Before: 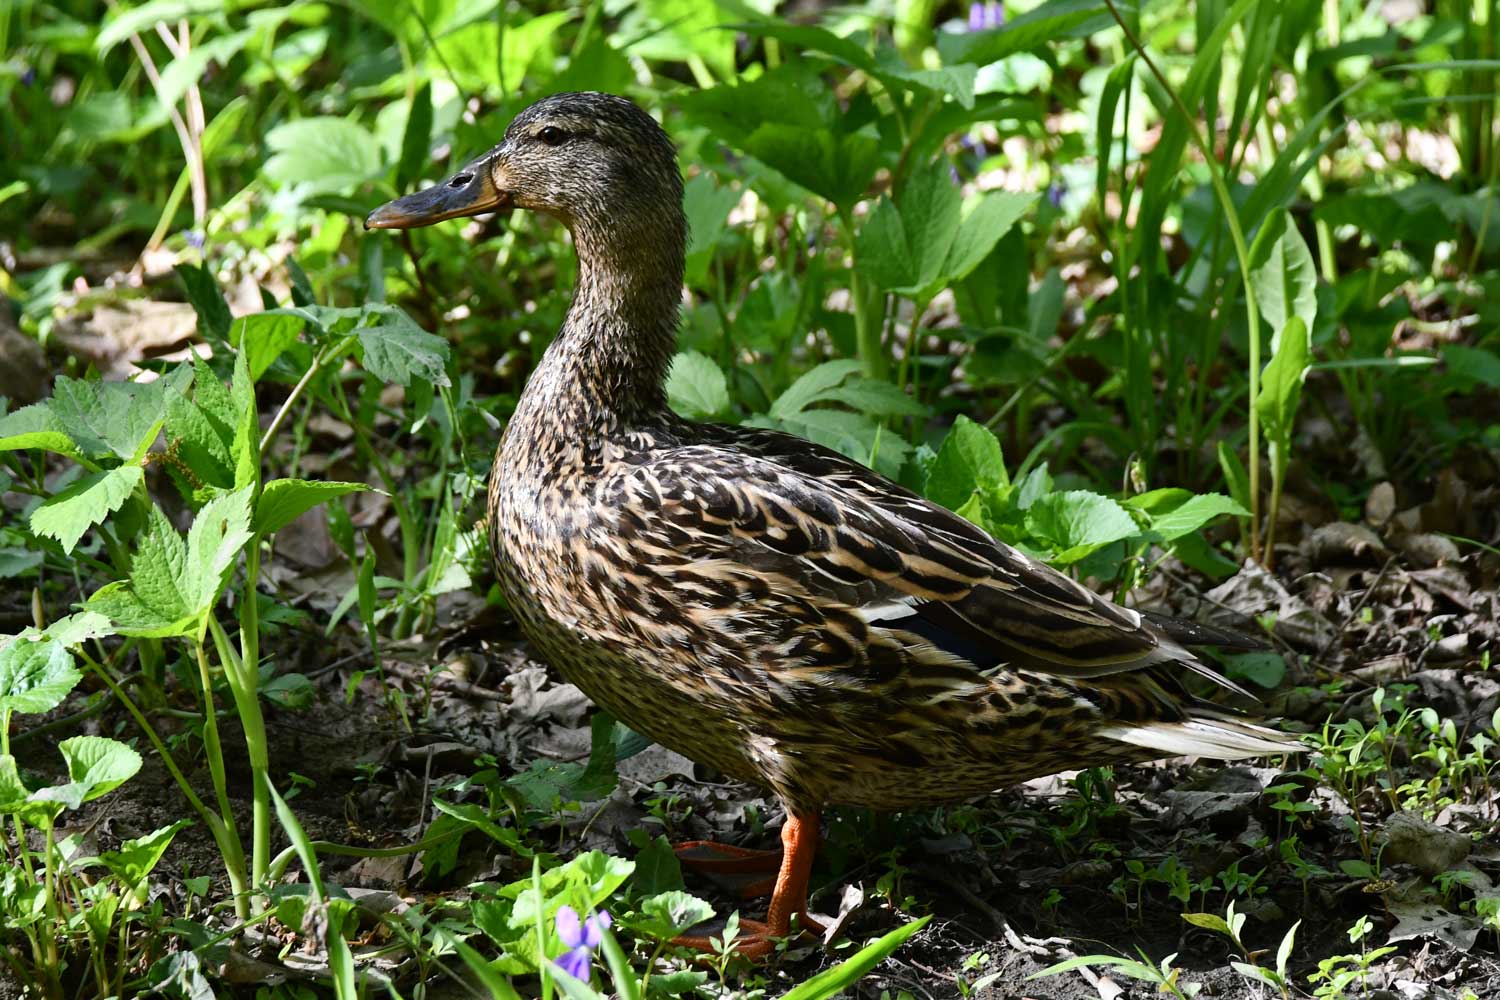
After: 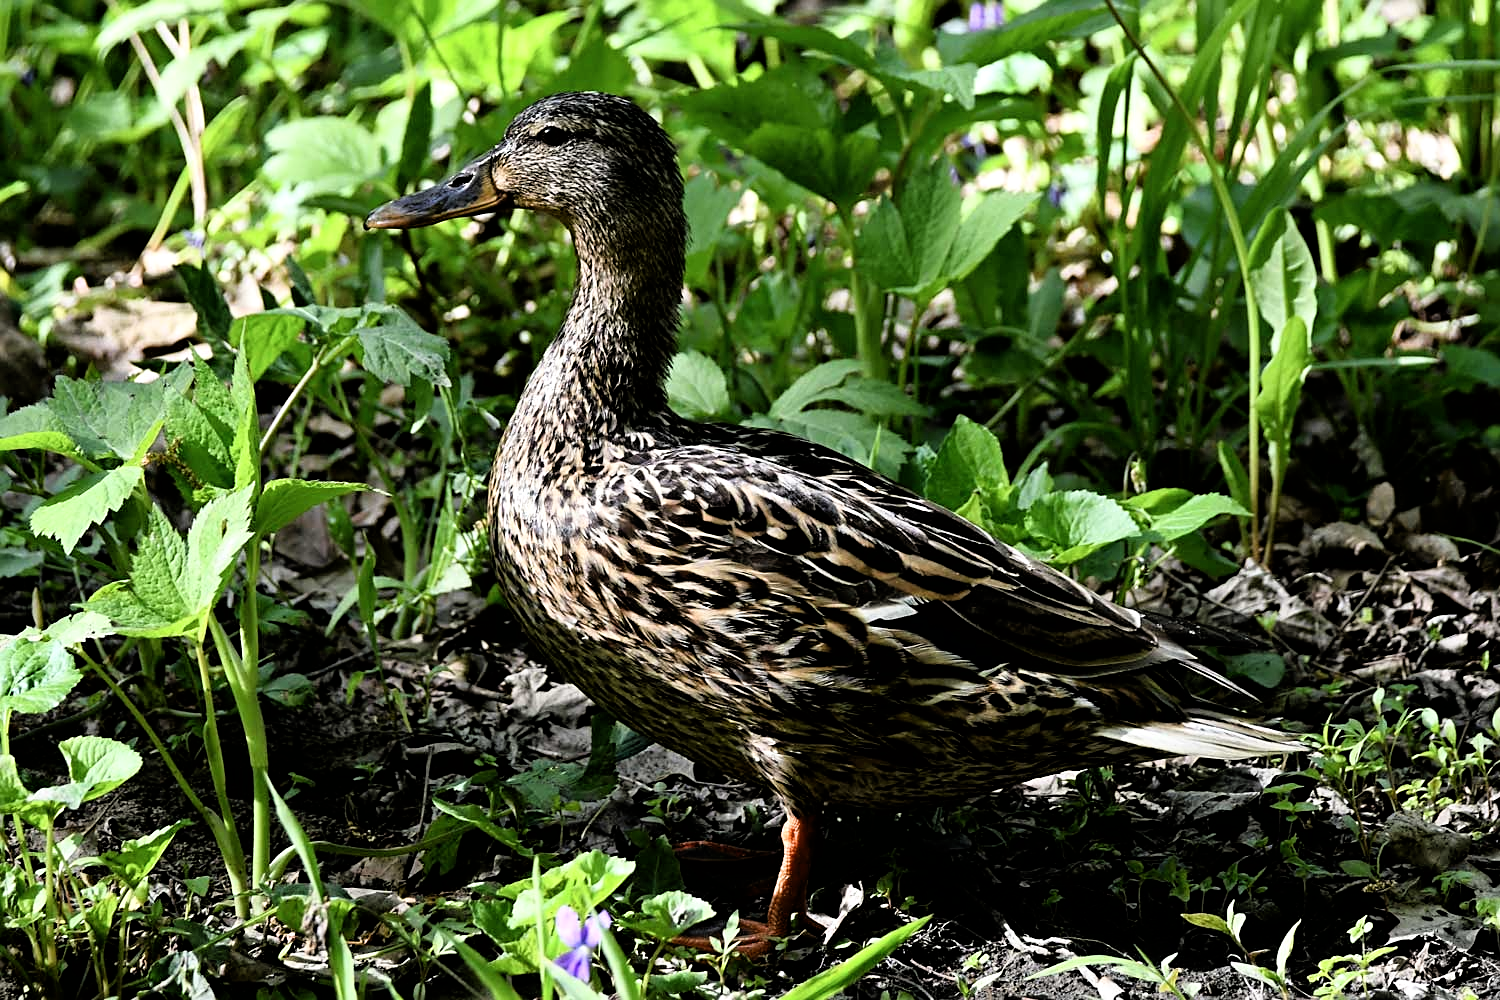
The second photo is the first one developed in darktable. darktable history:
filmic rgb: black relative exposure -4.91 EV, white relative exposure 2.84 EV, hardness 3.7
sharpen: amount 0.478
shadows and highlights: shadows -12.5, white point adjustment 4, highlights 28.33
